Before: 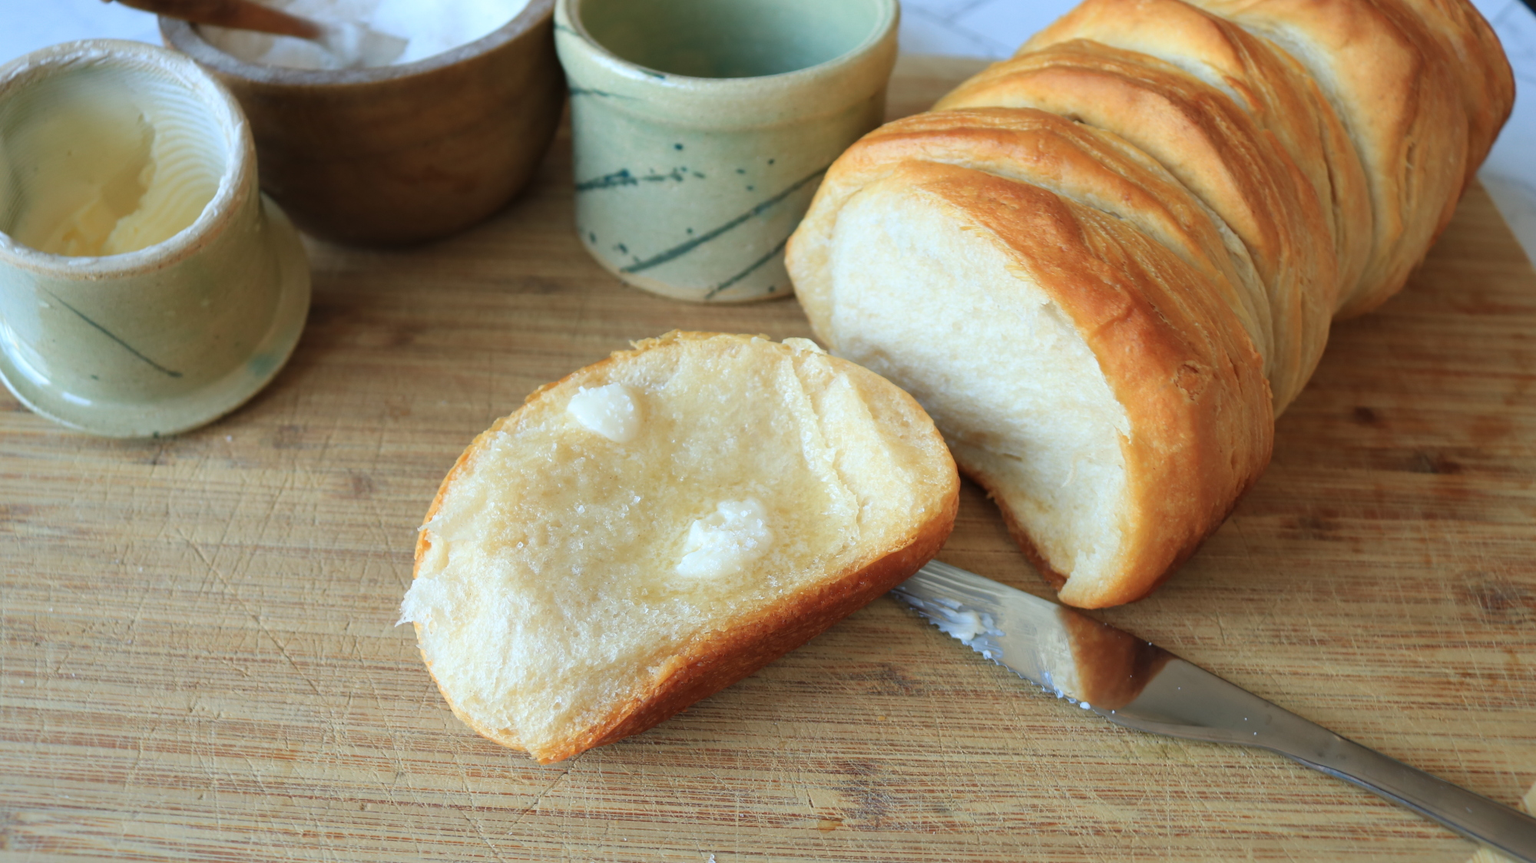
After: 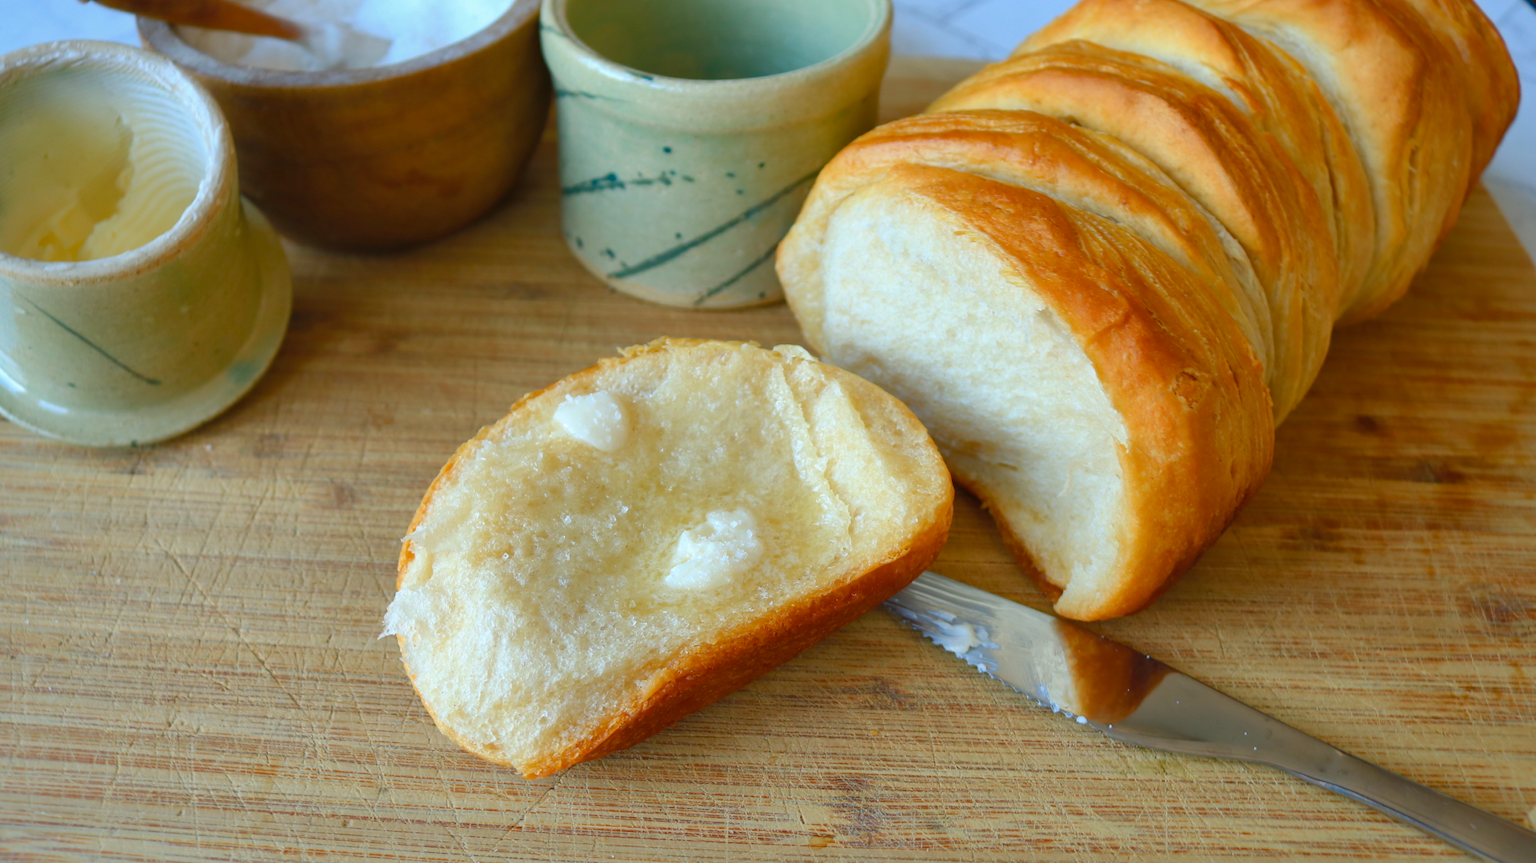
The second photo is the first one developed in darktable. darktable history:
shadows and highlights: highlights color adjustment 89.72%
crop: left 1.64%, right 0.275%, bottom 1.869%
color balance rgb: perceptual saturation grading › global saturation 34.616%, perceptual saturation grading › highlights -29.996%, perceptual saturation grading › shadows 34.788%
